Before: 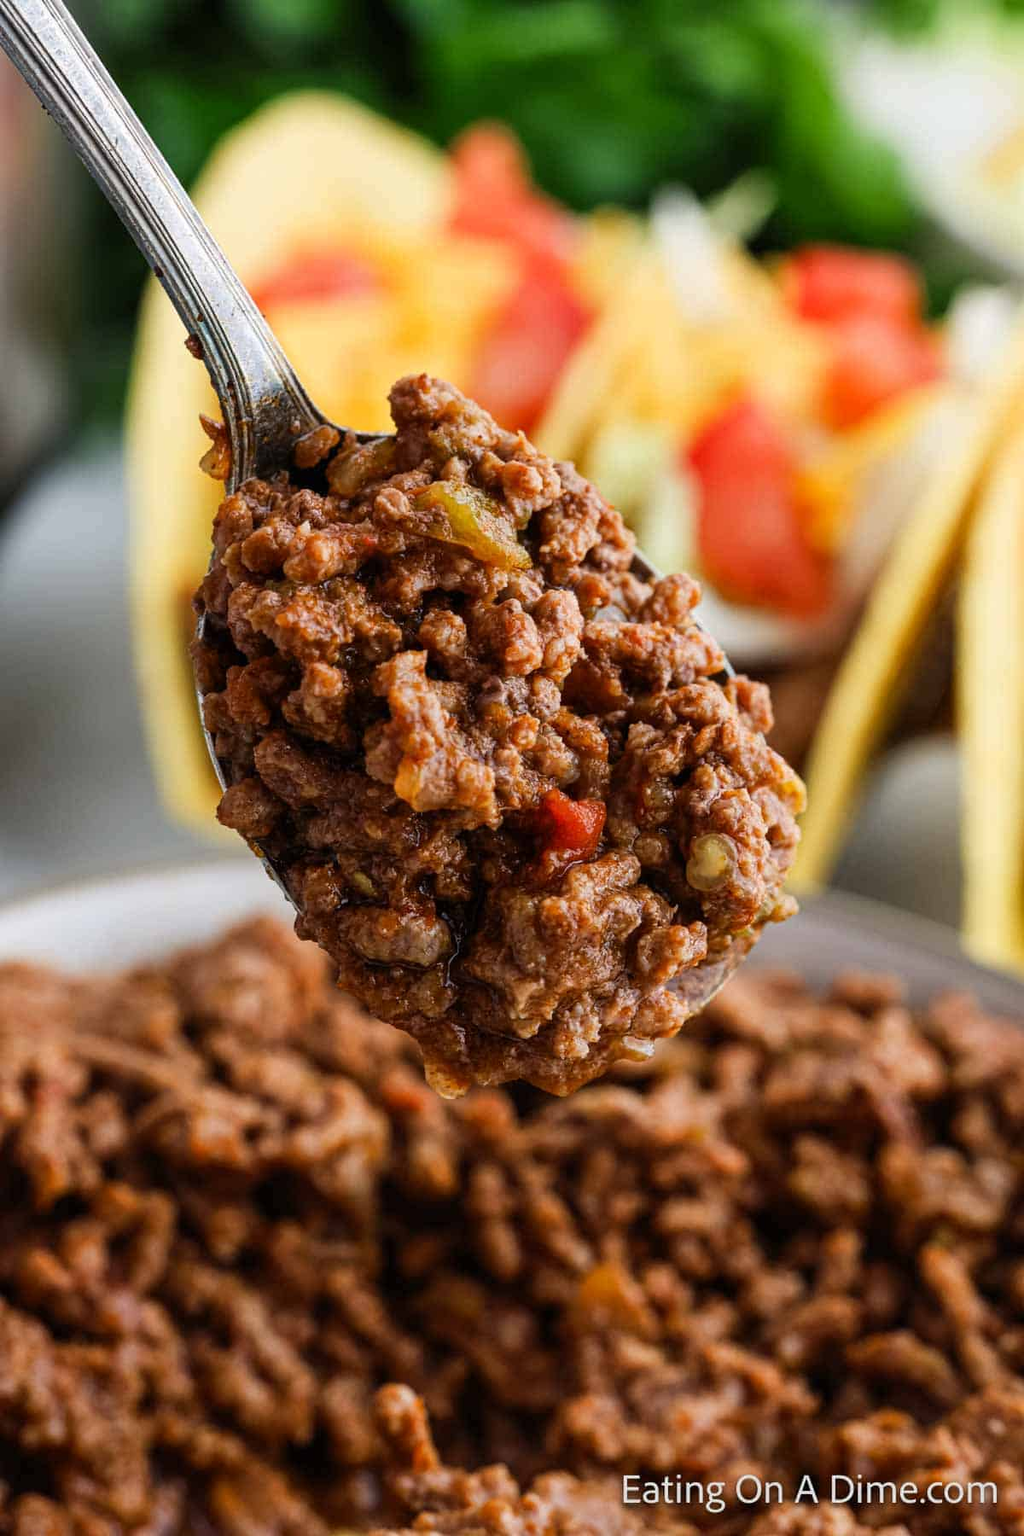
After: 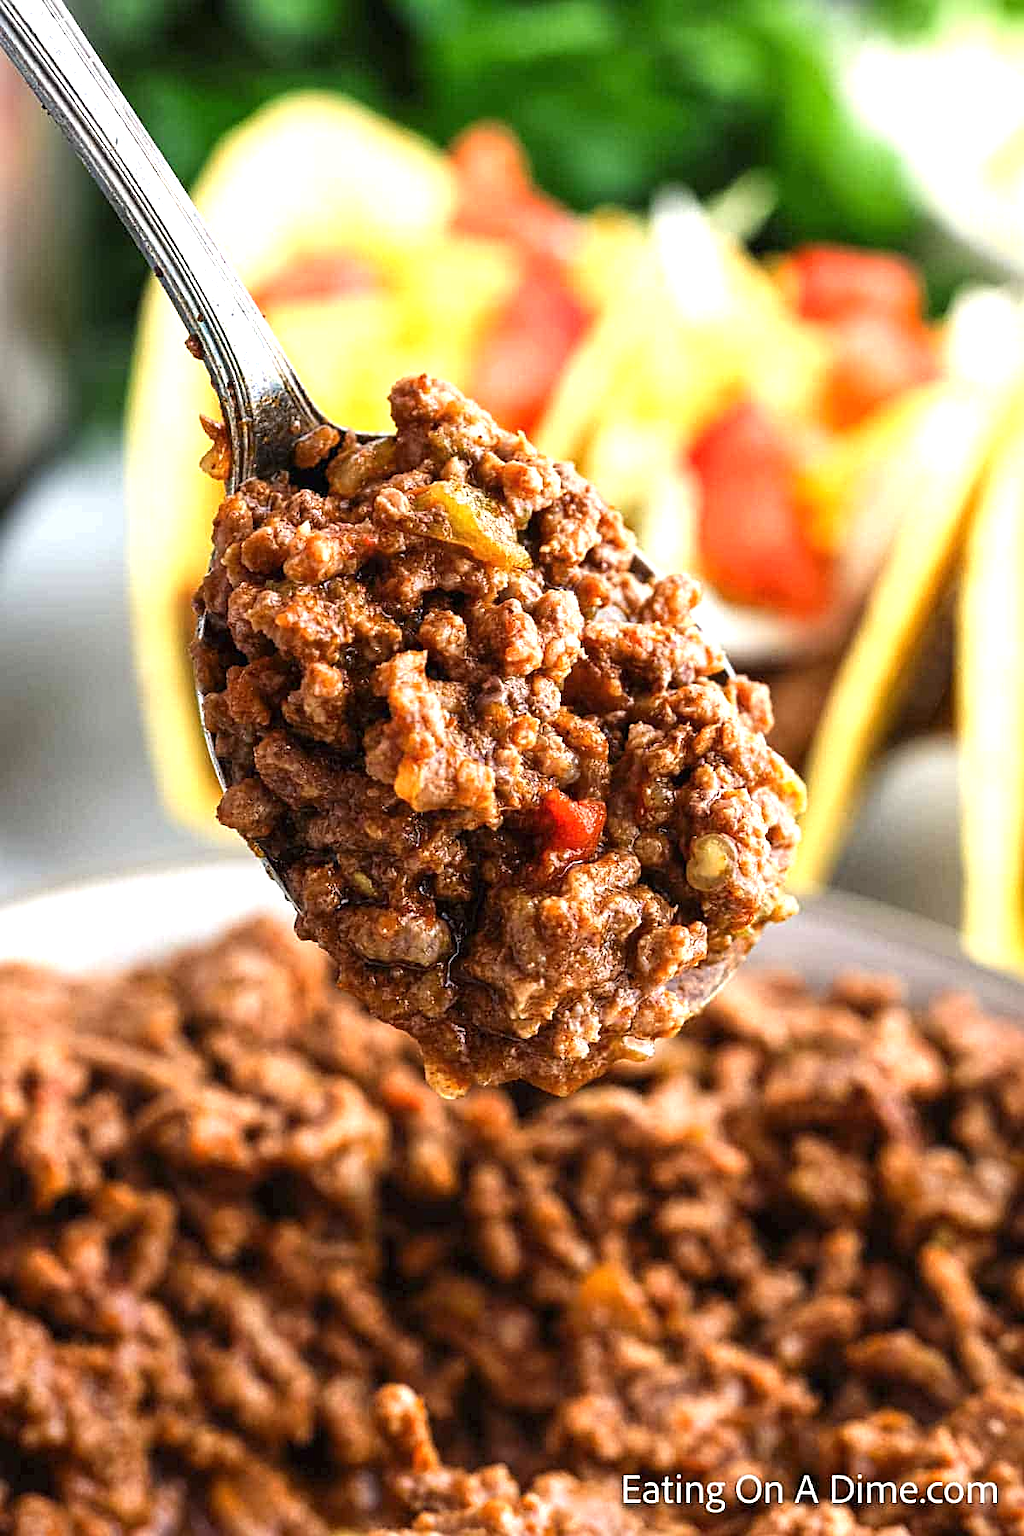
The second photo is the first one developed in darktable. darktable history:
sharpen: on, module defaults
exposure: black level correction 0, exposure 0.95 EV, compensate exposure bias true, compensate highlight preservation false
